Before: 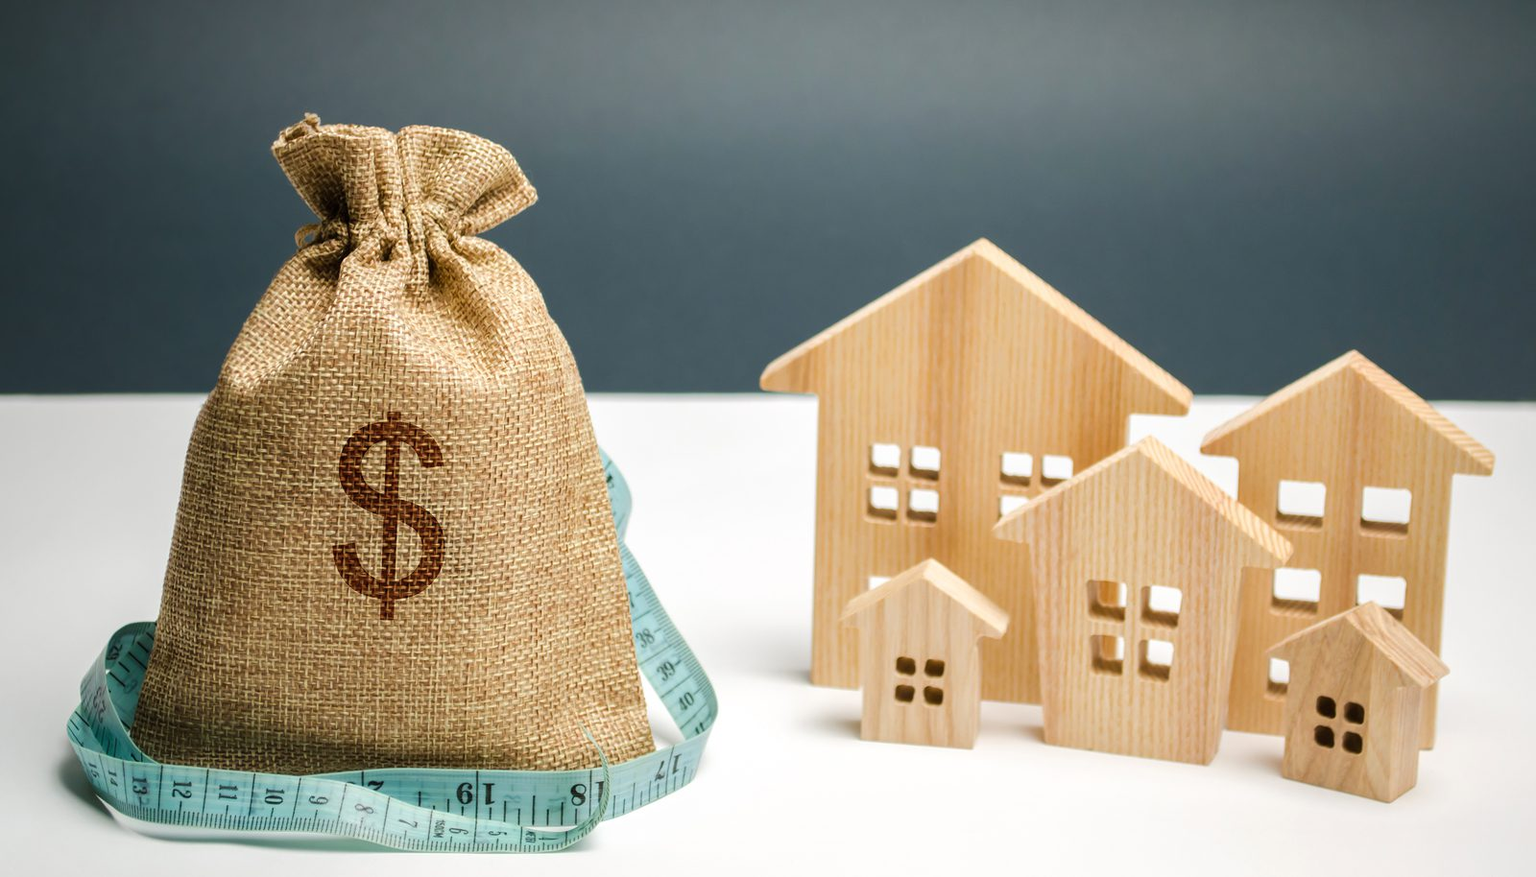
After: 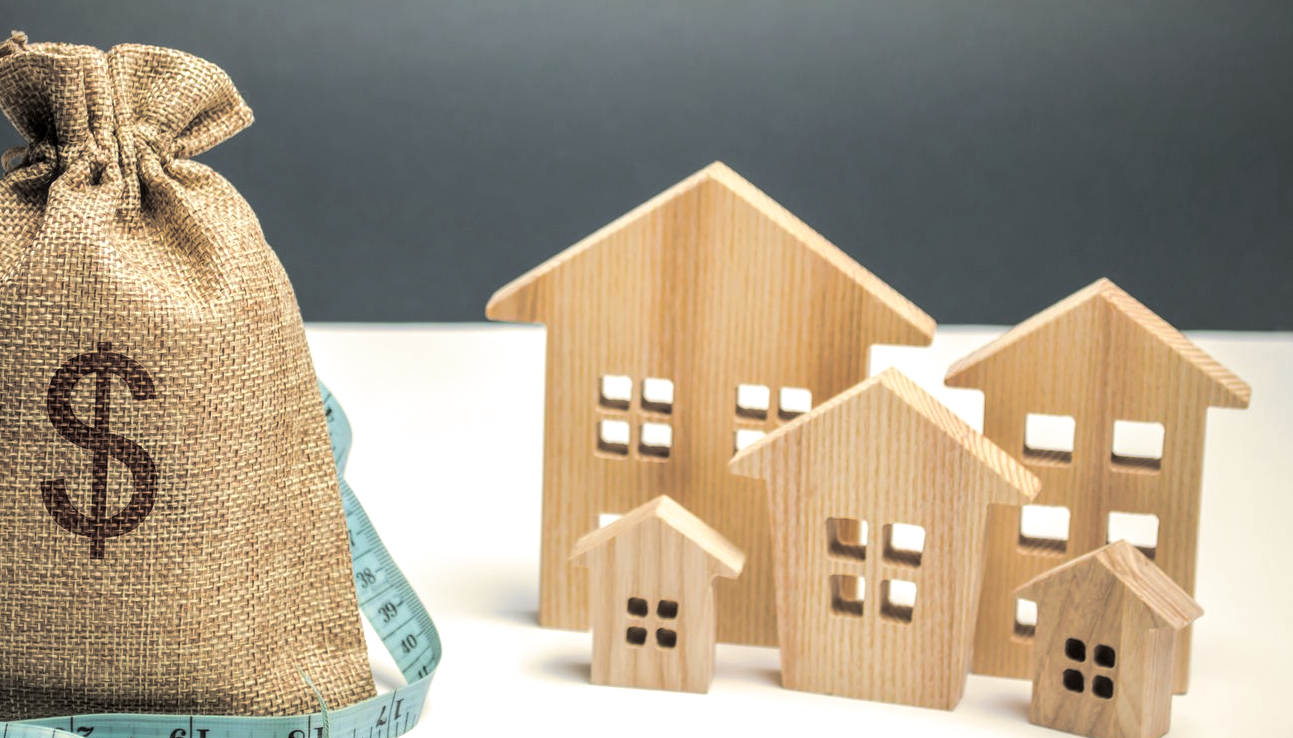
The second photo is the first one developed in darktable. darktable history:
split-toning: shadows › hue 43.2°, shadows › saturation 0, highlights › hue 50.4°, highlights › saturation 1
crop: left 19.159%, top 9.58%, bottom 9.58%
local contrast: on, module defaults
